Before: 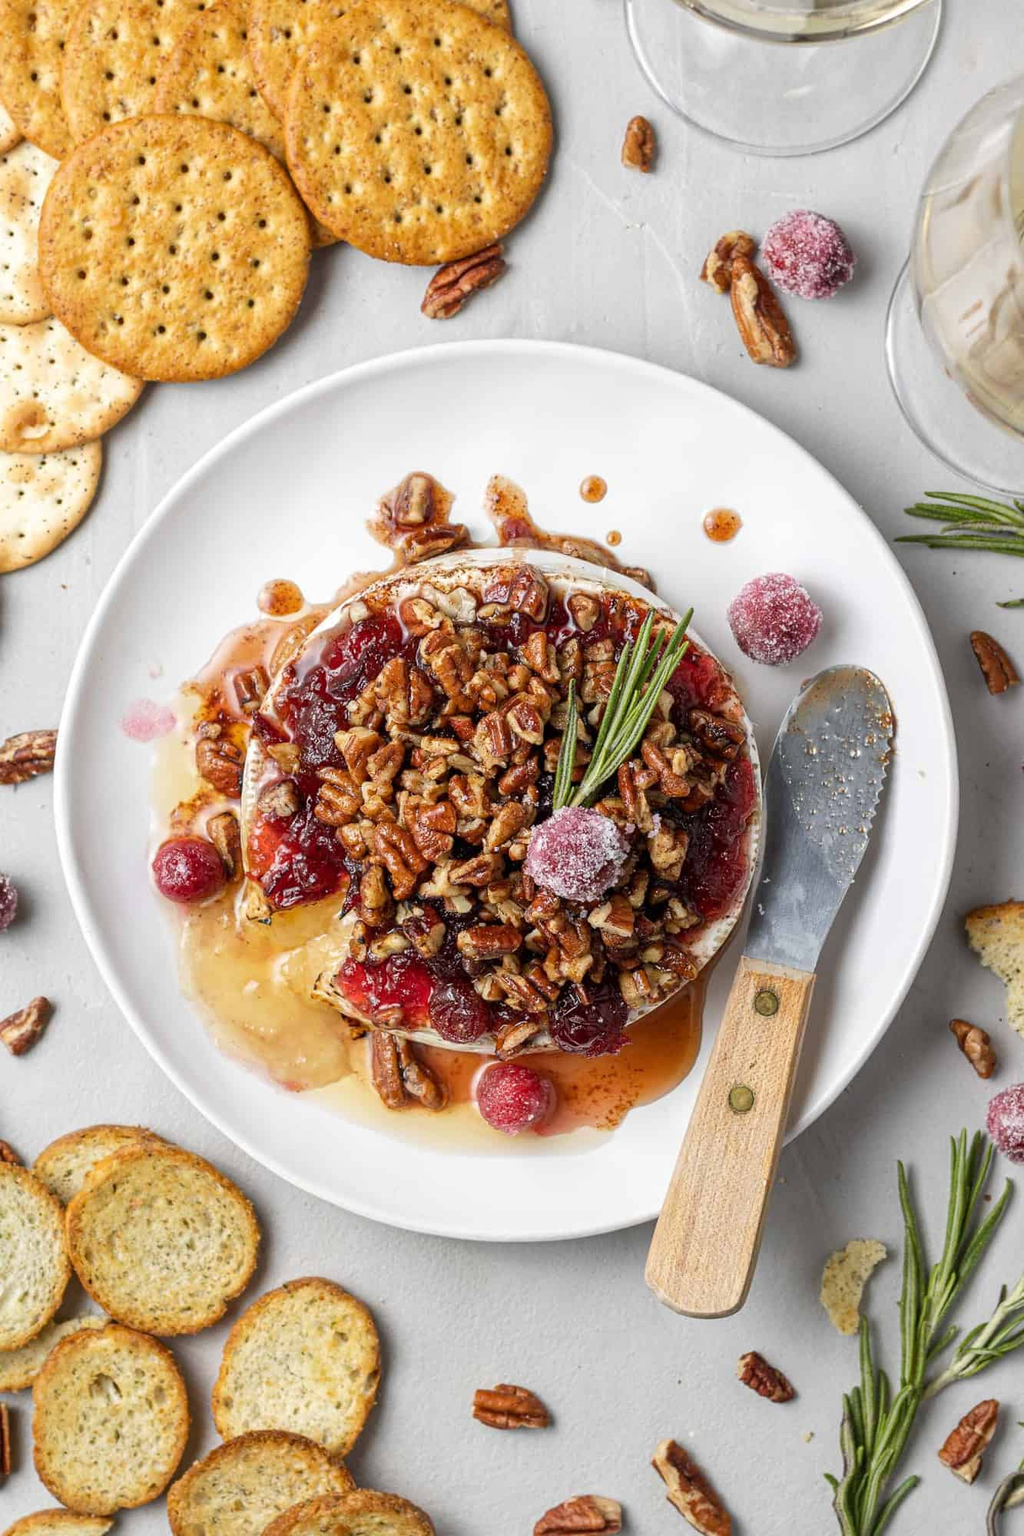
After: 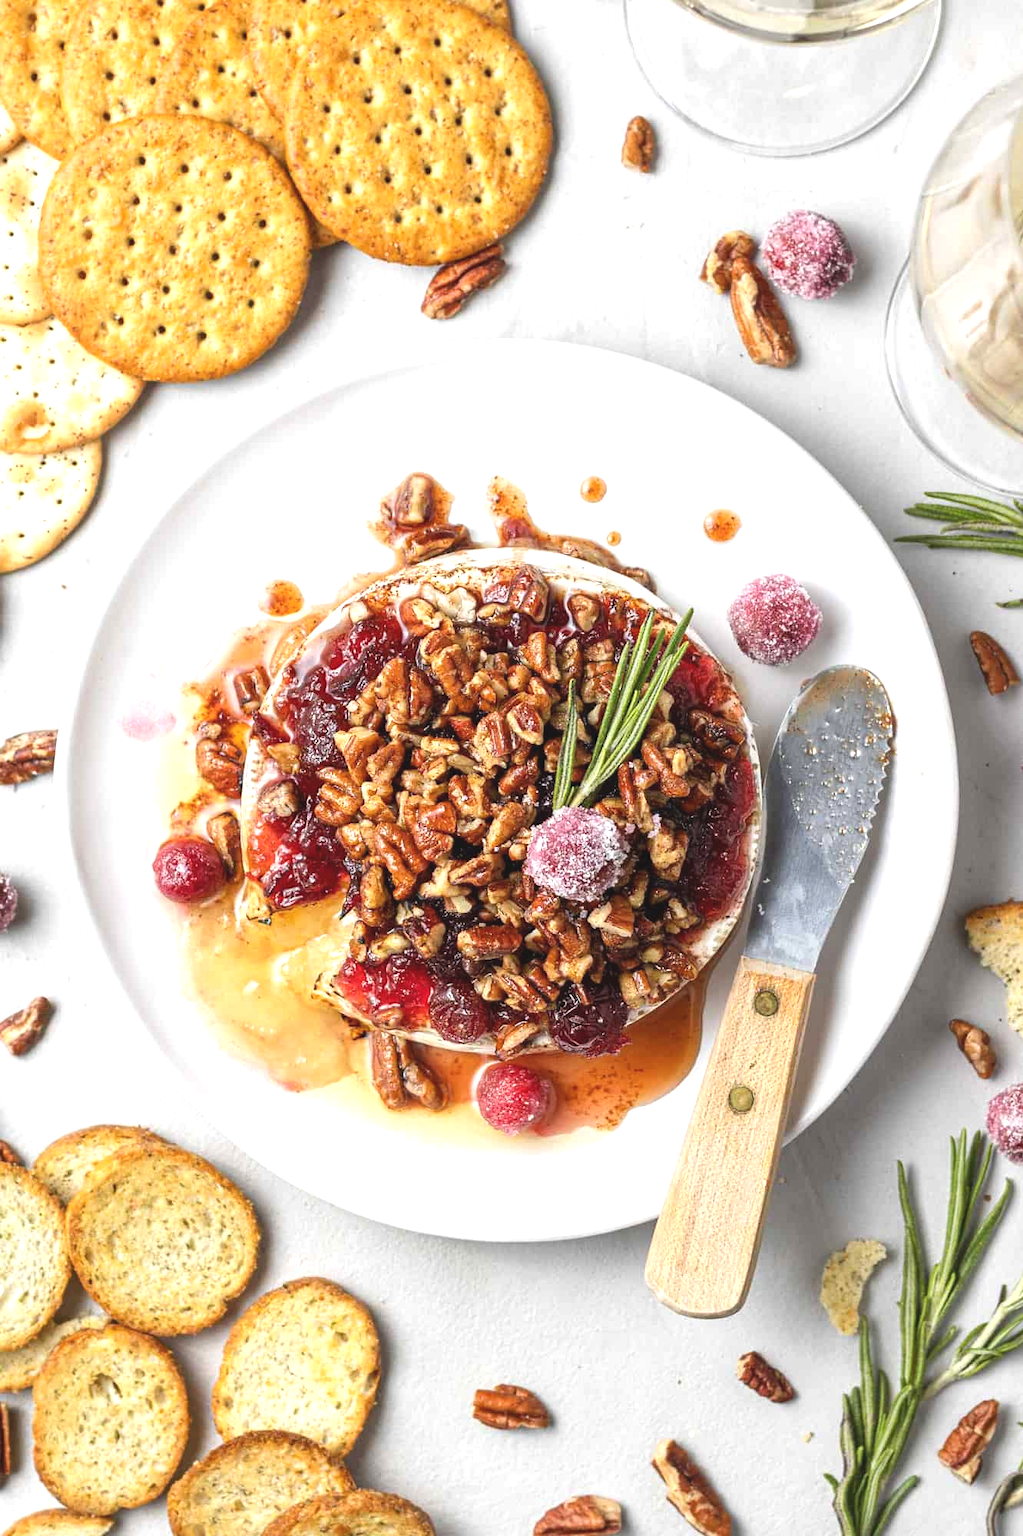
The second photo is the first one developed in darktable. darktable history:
exposure: black level correction -0.005, exposure 0.614 EV, compensate highlight preservation false
